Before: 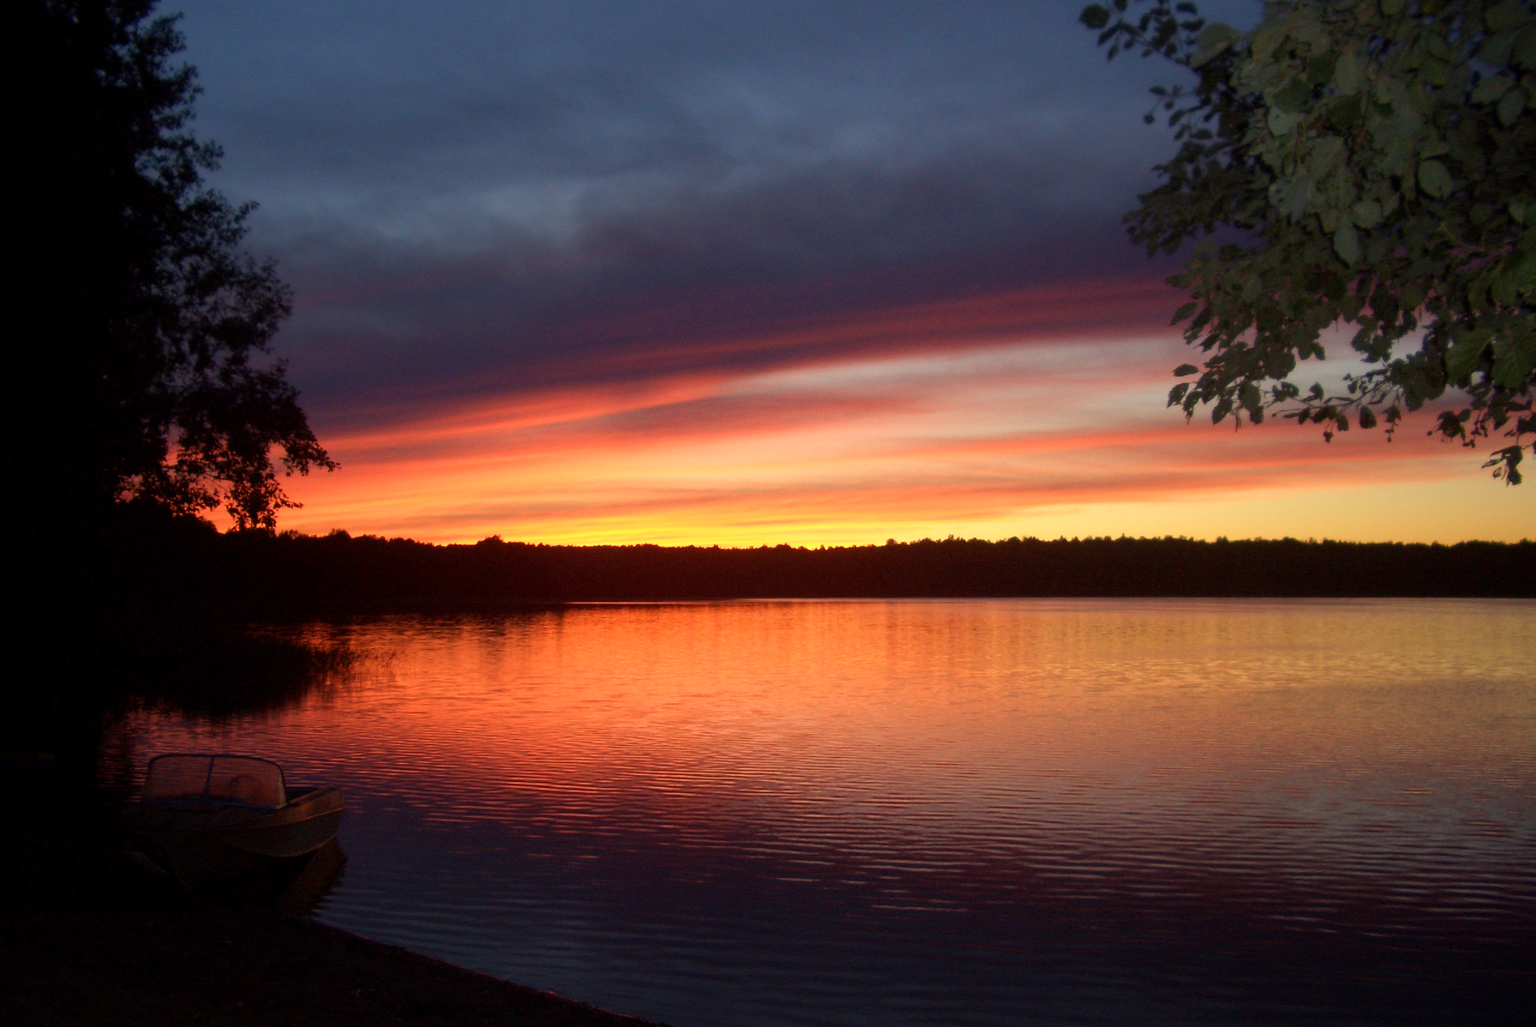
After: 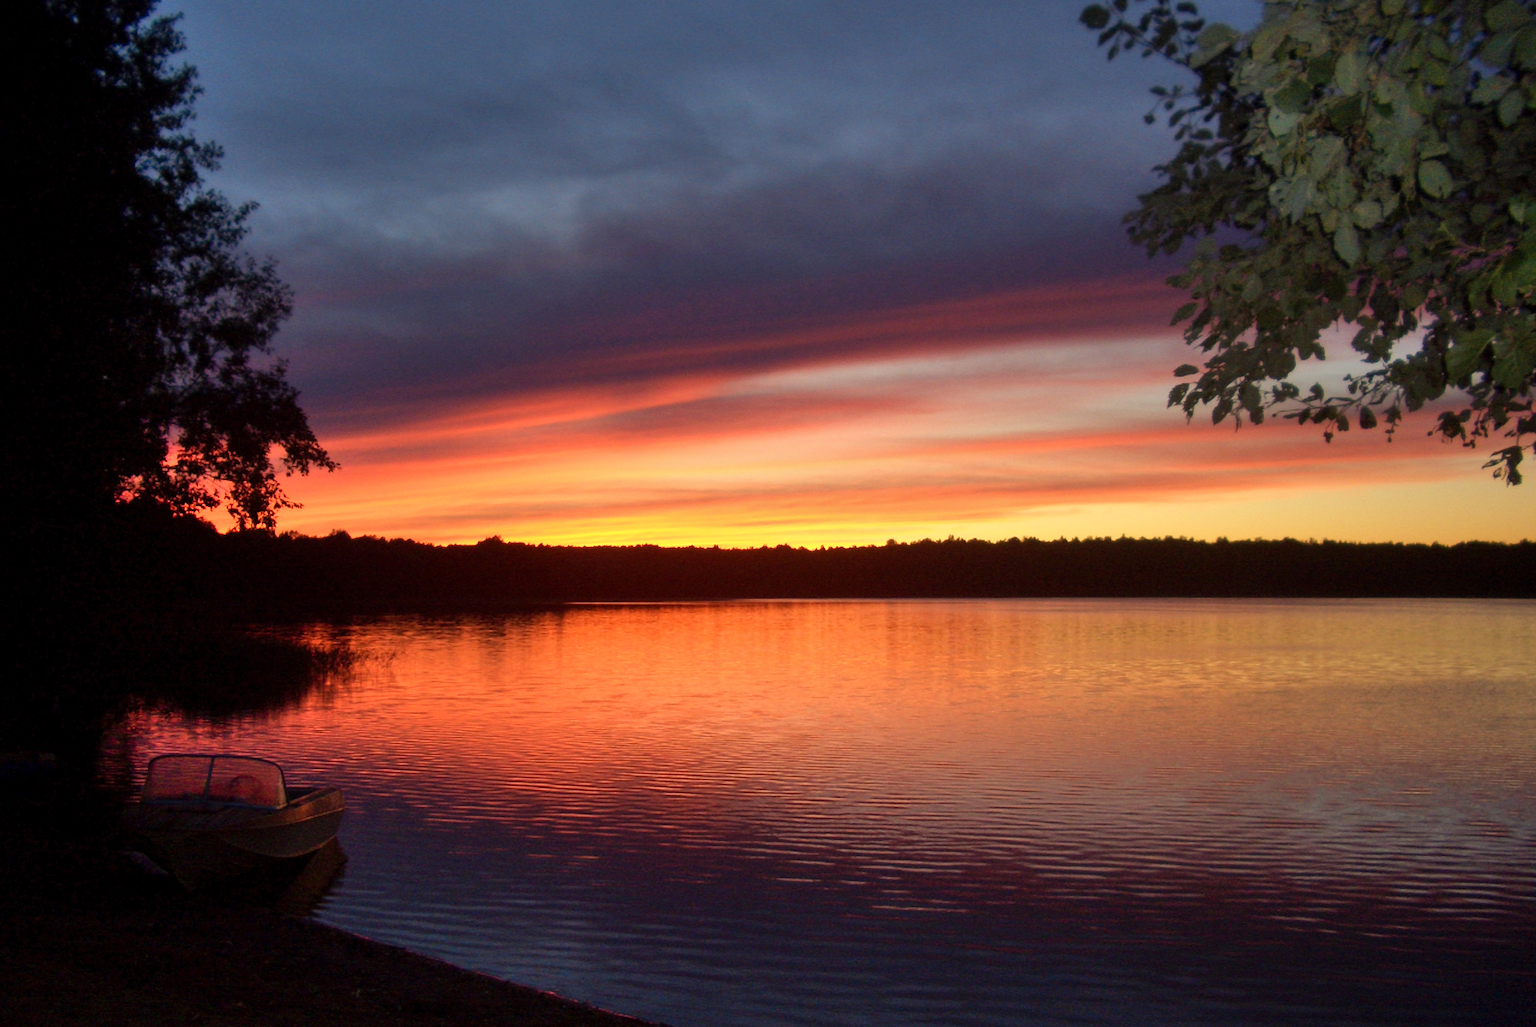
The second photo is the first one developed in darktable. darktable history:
shadows and highlights: radius 133.83, soften with gaussian
